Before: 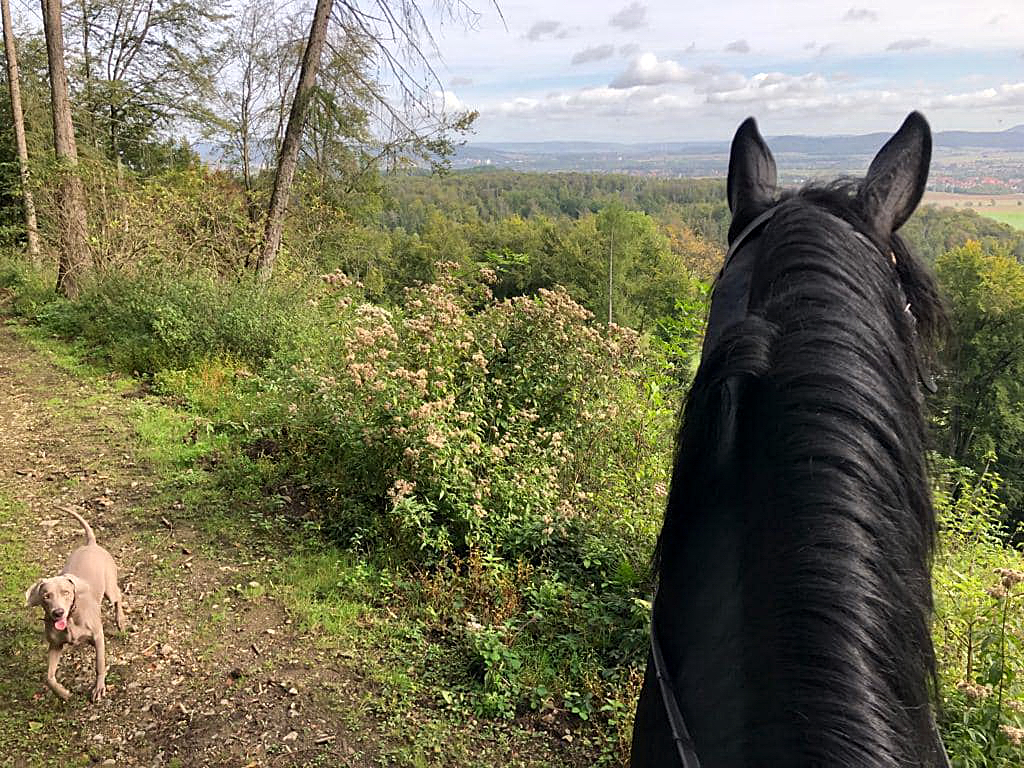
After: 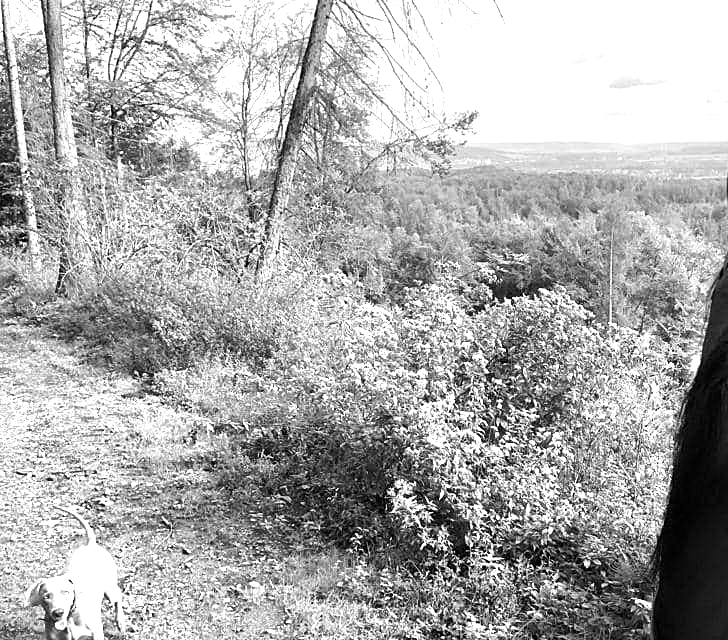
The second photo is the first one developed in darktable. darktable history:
crop: right 28.885%, bottom 16.626%
tone equalizer: -8 EV -0.417 EV, -7 EV -0.389 EV, -6 EV -0.333 EV, -5 EV -0.222 EV, -3 EV 0.222 EV, -2 EV 0.333 EV, -1 EV 0.389 EV, +0 EV 0.417 EV, edges refinement/feathering 500, mask exposure compensation -1.57 EV, preserve details no
exposure: black level correction 0, exposure 1.4 EV, compensate highlight preservation false
monochrome: a 79.32, b 81.83, size 1.1
